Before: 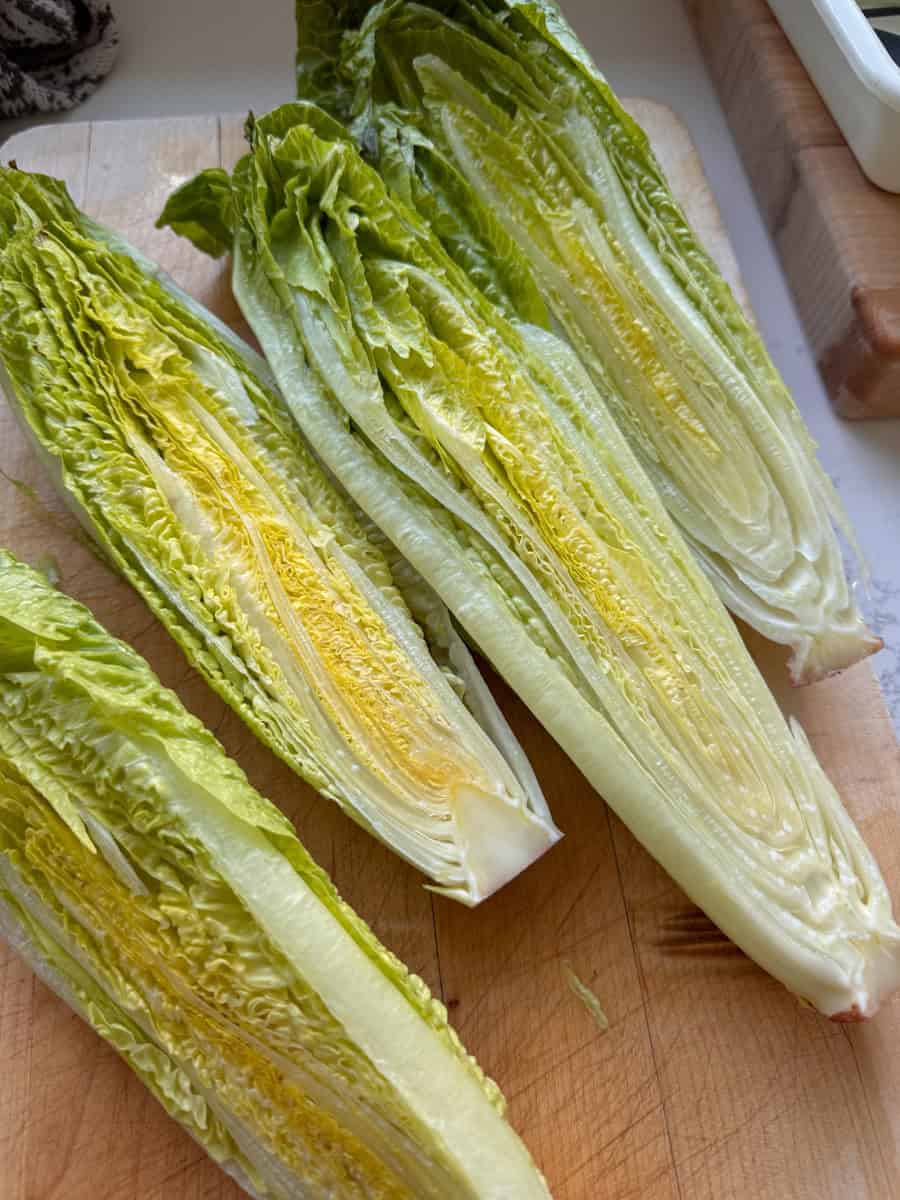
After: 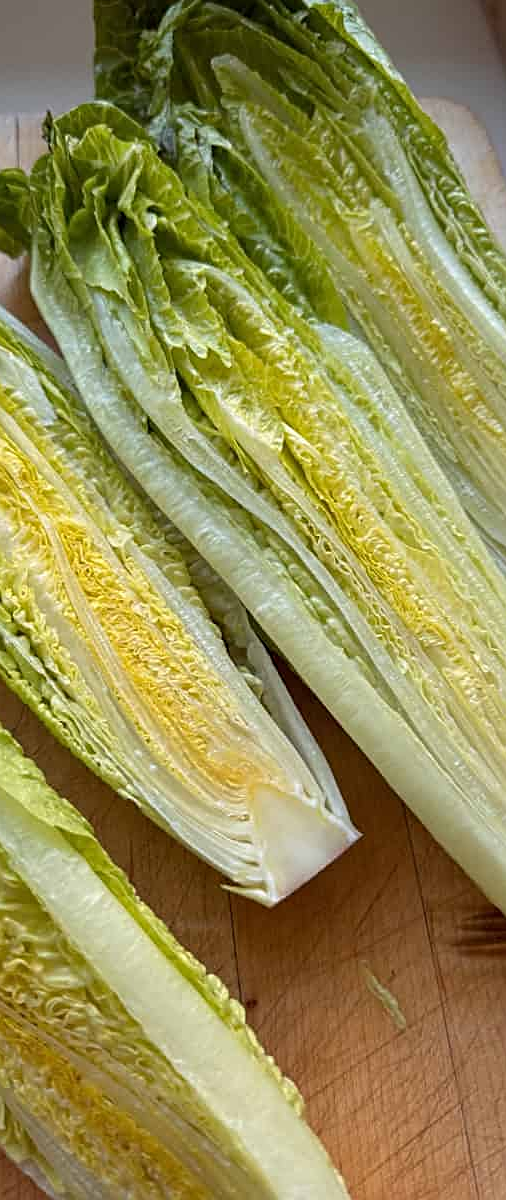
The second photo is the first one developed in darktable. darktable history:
sharpen: on, module defaults
crop and rotate: left 22.516%, right 21.234%
